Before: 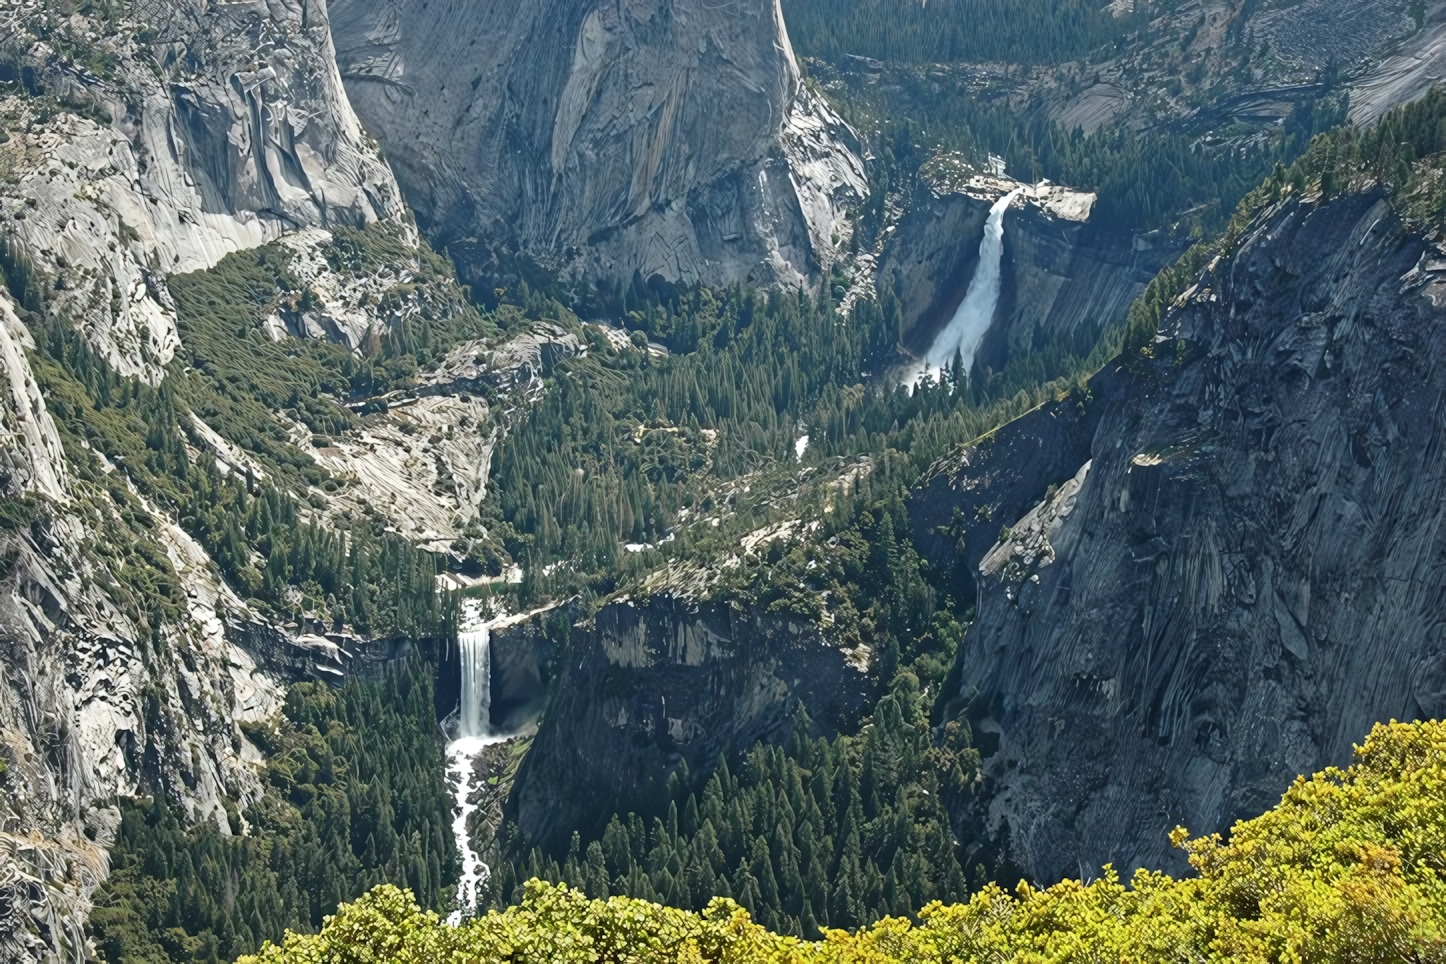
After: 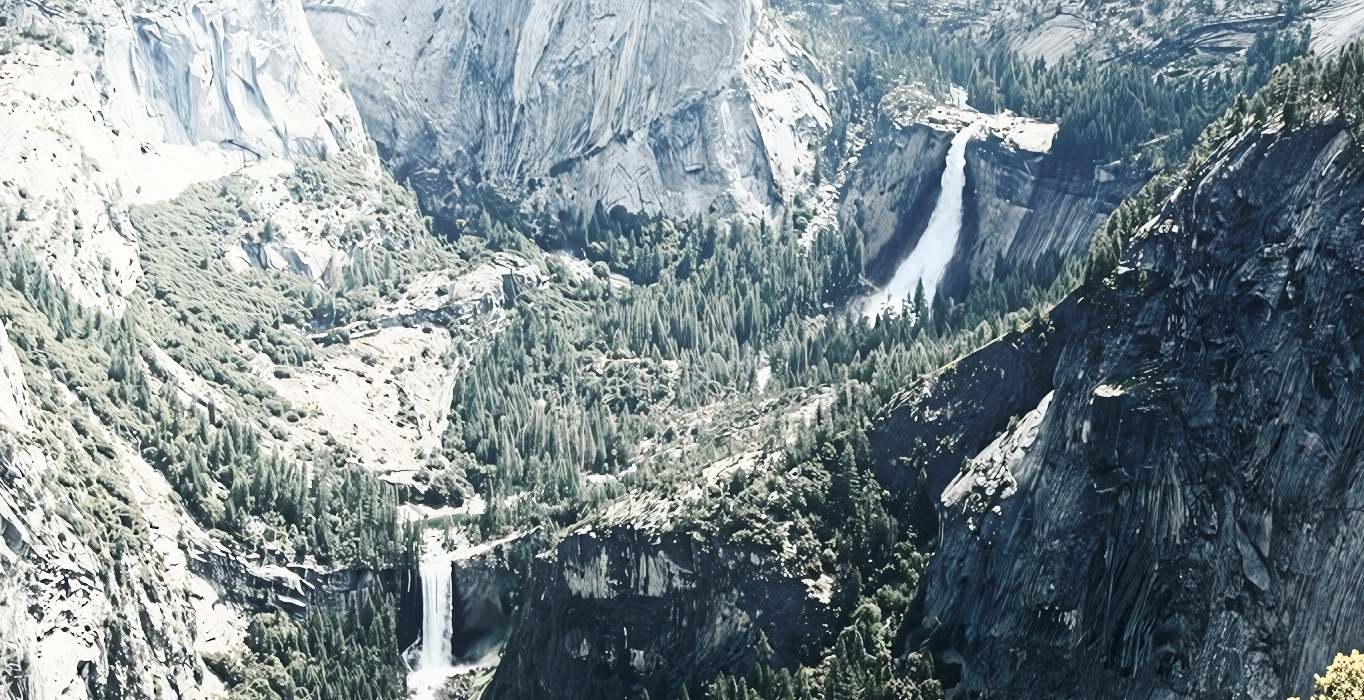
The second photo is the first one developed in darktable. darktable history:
contrast brightness saturation: contrast 0.58, brightness 0.571, saturation -0.326
tone curve: curves: ch0 [(0, 0) (0.037, 0.011) (0.131, 0.108) (0.279, 0.279) (0.476, 0.554) (0.617, 0.693) (0.704, 0.77) (0.813, 0.852) (0.916, 0.924) (1, 0.993)]; ch1 [(0, 0) (0.318, 0.278) (0.444, 0.427) (0.493, 0.492) (0.508, 0.502) (0.534, 0.529) (0.562, 0.563) (0.626, 0.662) (0.746, 0.764) (1, 1)]; ch2 [(0, 0) (0.316, 0.292) (0.381, 0.37) (0.423, 0.448) (0.476, 0.492) (0.502, 0.498) (0.522, 0.518) (0.533, 0.532) (0.586, 0.631) (0.634, 0.663) (0.7, 0.7) (0.861, 0.808) (1, 0.951)], preserve colors none
shadows and highlights: shadows -89.79, highlights 88.71, soften with gaussian
crop: left 2.639%, top 7.24%, right 2.971%, bottom 20.143%
filmic rgb: black relative exposure -8 EV, white relative exposure 3.98 EV, hardness 4.2, contrast 0.993
